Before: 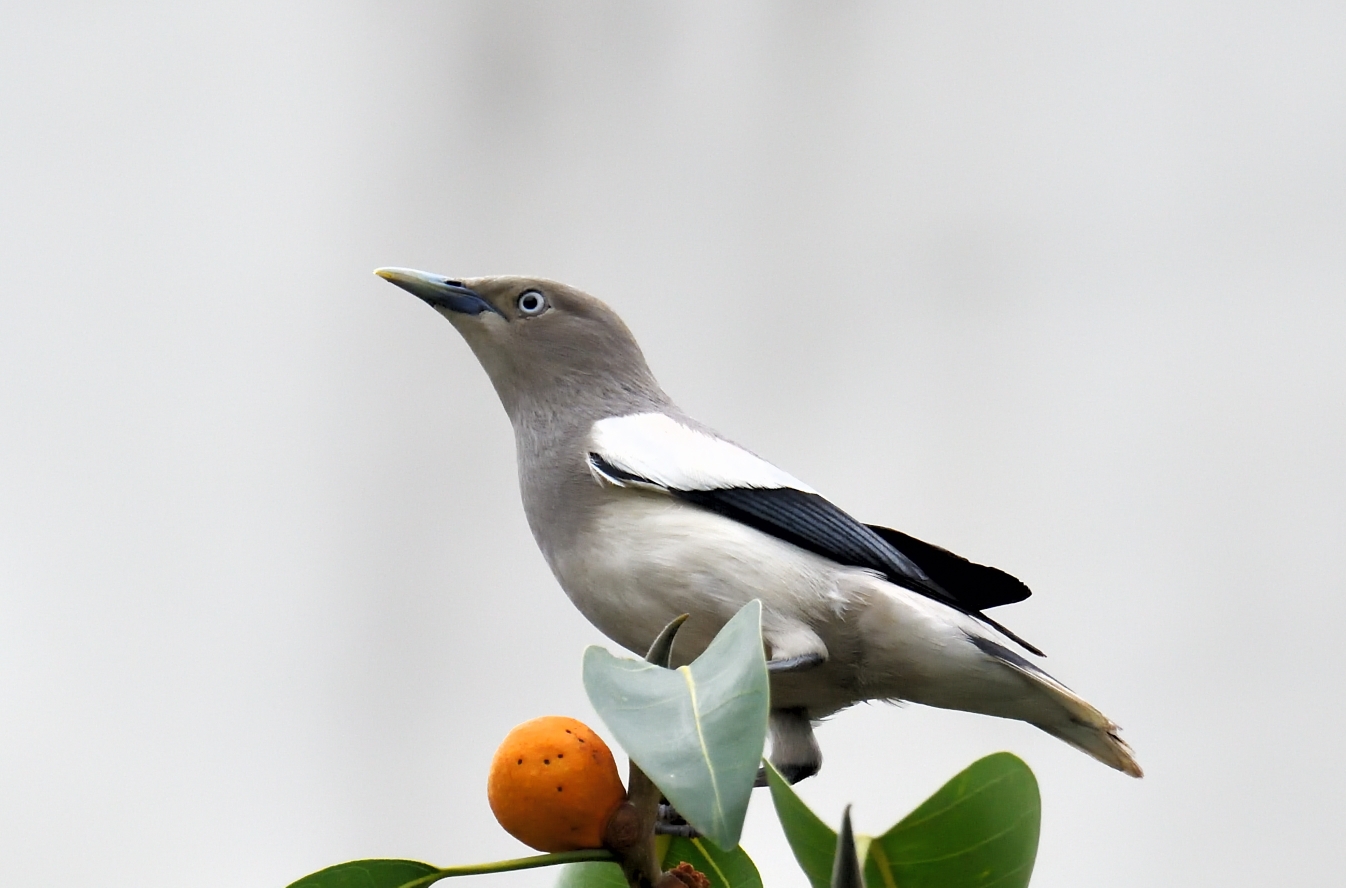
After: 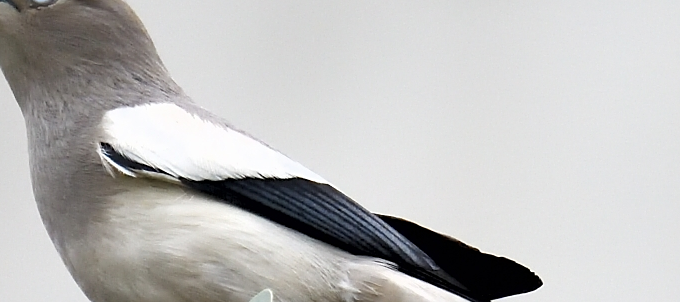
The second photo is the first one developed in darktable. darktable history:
crop: left 36.403%, top 34.946%, right 13.024%, bottom 30.968%
sharpen: radius 1.314, amount 0.298, threshold 0.096
